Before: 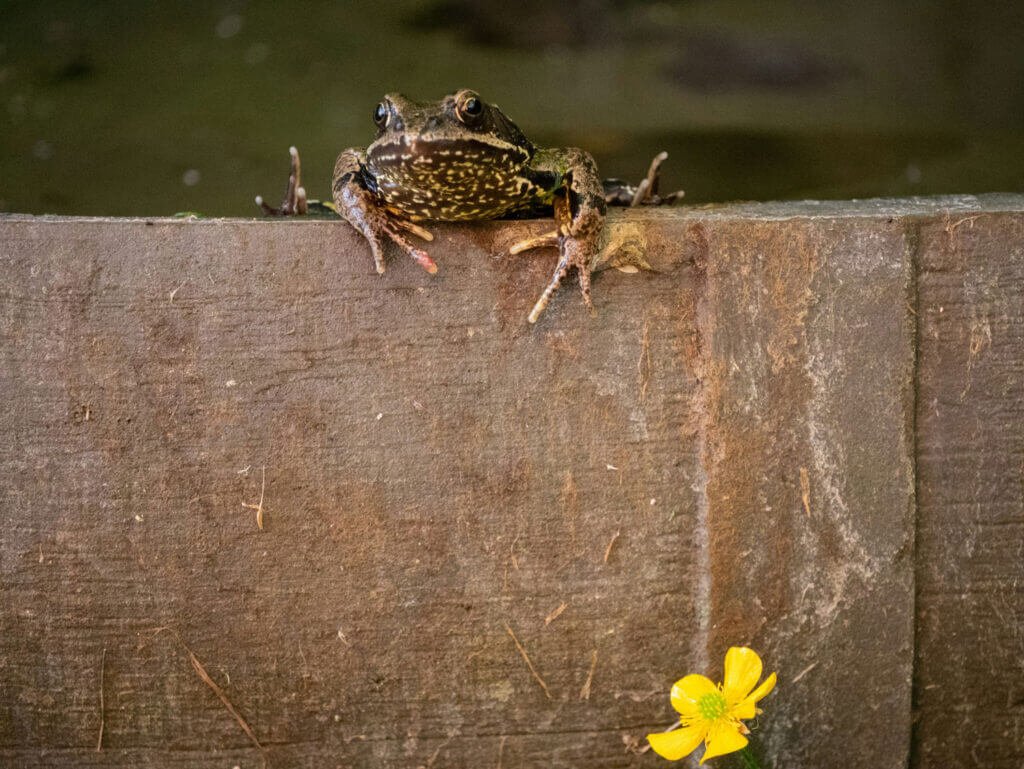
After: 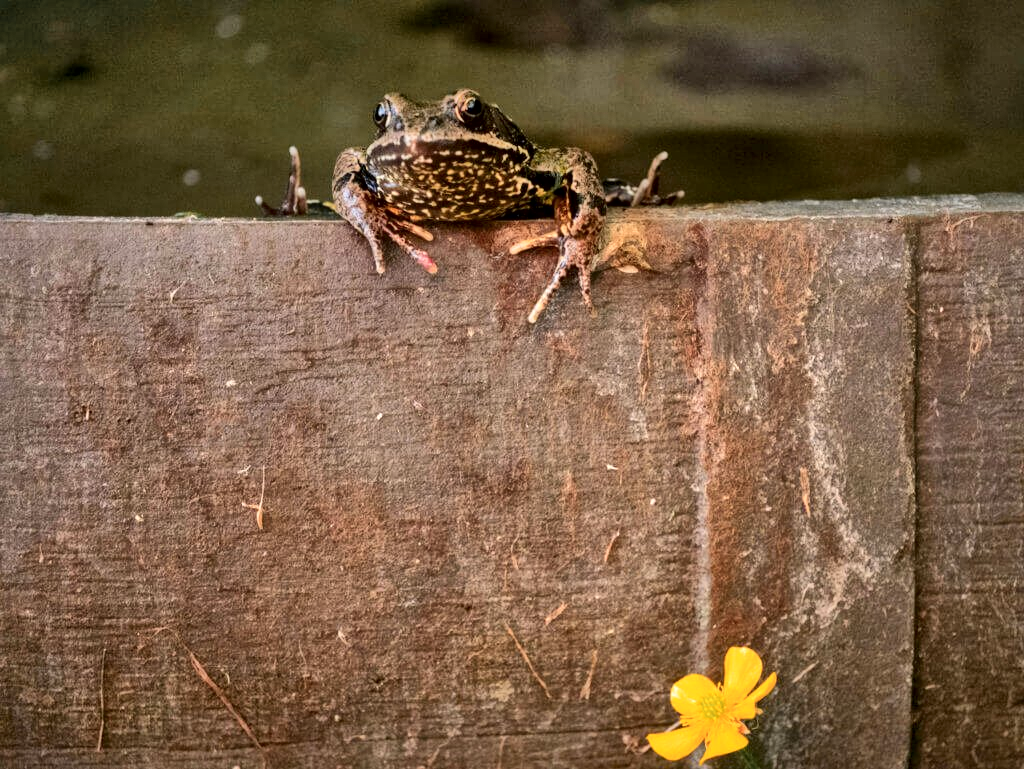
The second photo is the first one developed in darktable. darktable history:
shadows and highlights: soften with gaussian
local contrast: mode bilateral grid, contrast 19, coarseness 51, detail 178%, midtone range 0.2
color zones: curves: ch1 [(0.263, 0.53) (0.376, 0.287) (0.487, 0.512) (0.748, 0.547) (1, 0.513)]; ch2 [(0.262, 0.45) (0.751, 0.477)]
